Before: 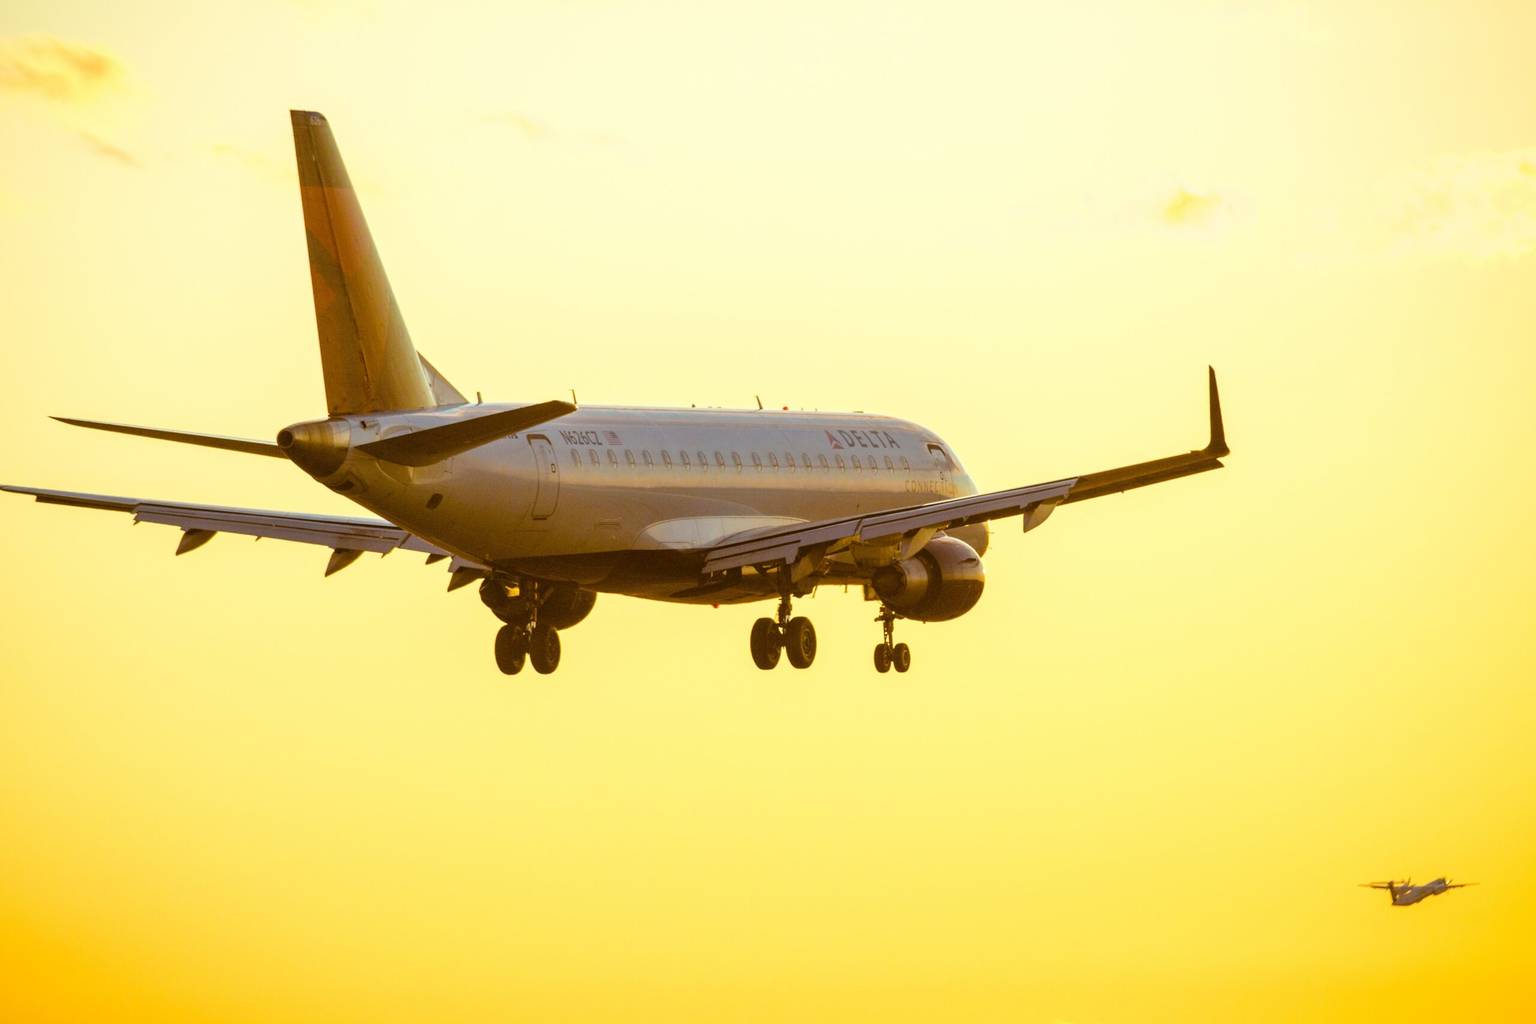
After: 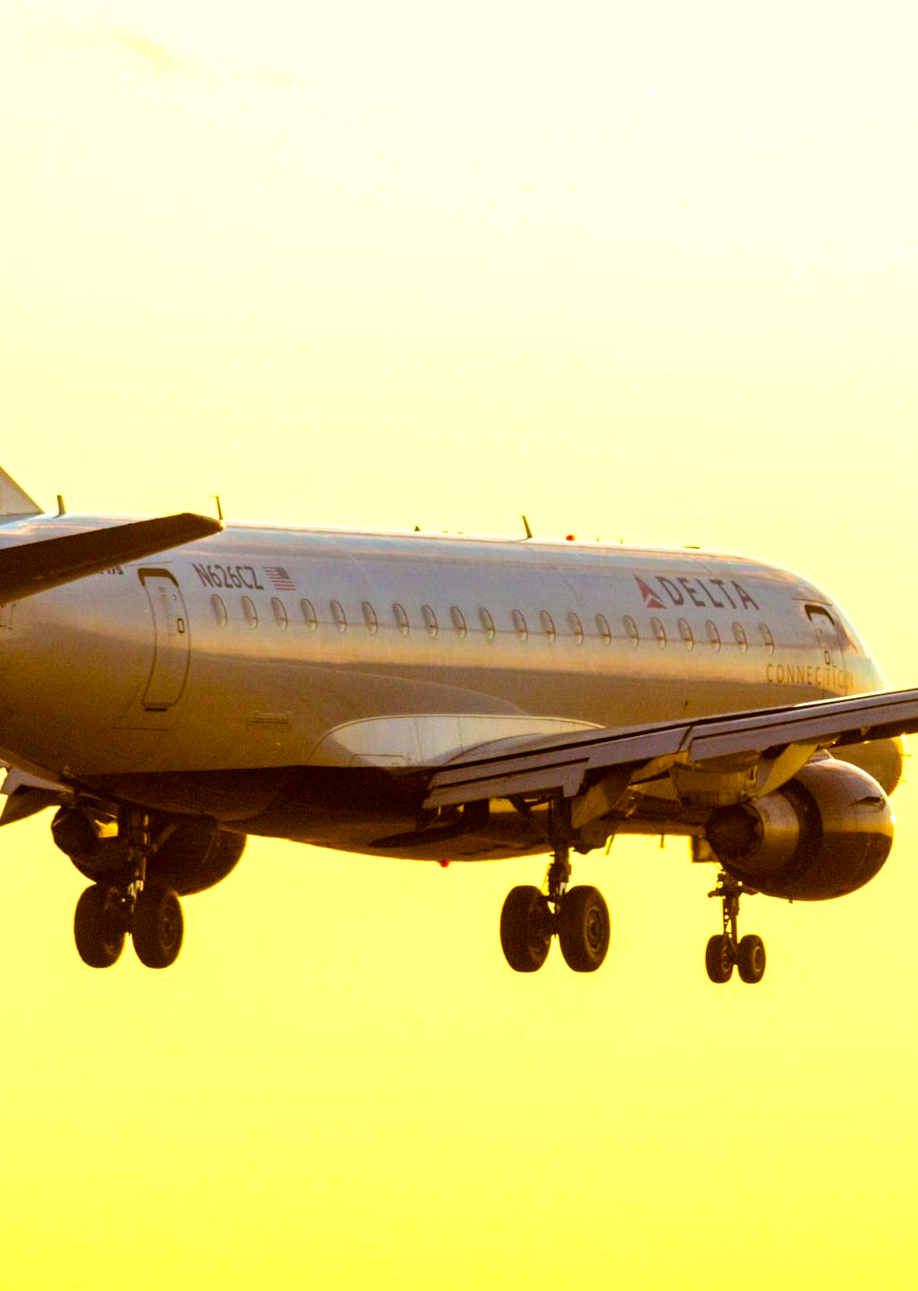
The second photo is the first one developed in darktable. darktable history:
color balance: lift [0.991, 1, 1, 1], gamma [0.996, 1, 1, 1], input saturation 98.52%, contrast 20.34%, output saturation 103.72%
crop and rotate: left 29.476%, top 10.214%, right 35.32%, bottom 17.333%
rotate and perspective: rotation 1.72°, automatic cropping off
